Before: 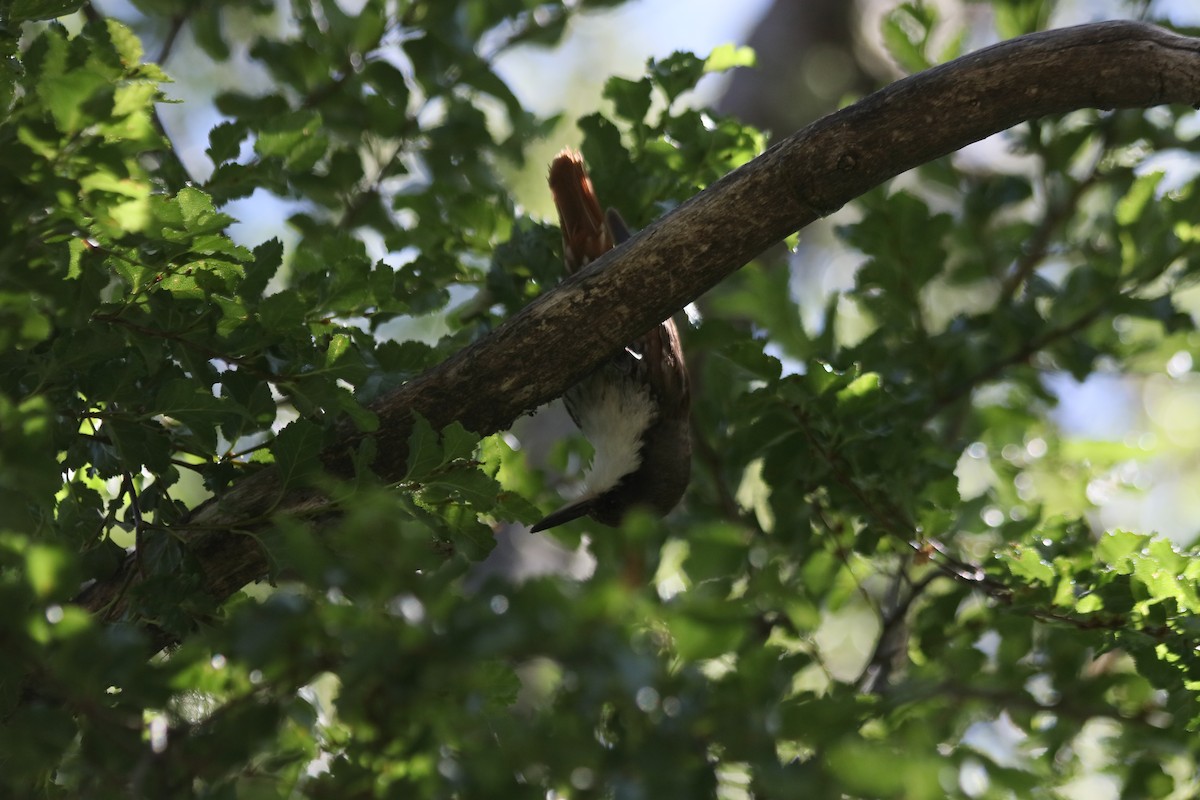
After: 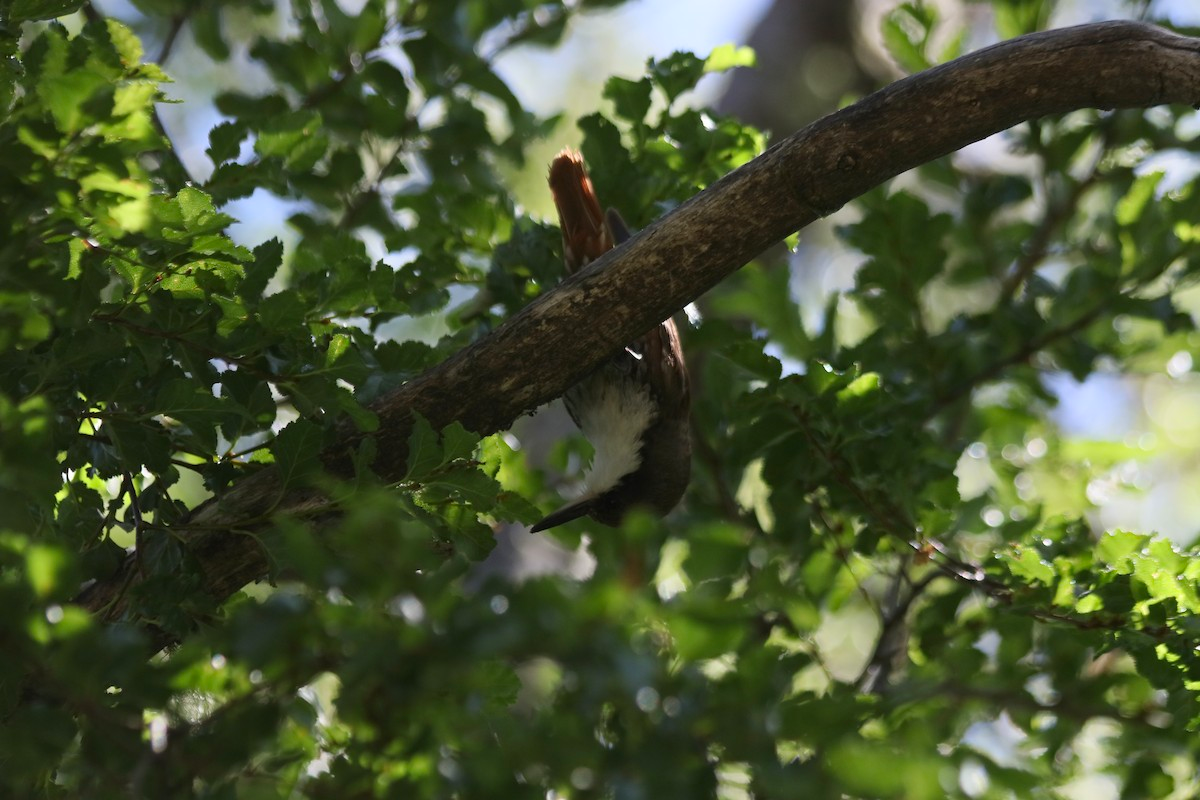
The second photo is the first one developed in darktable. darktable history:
color correction: highlights b* -0.038, saturation 1.14
